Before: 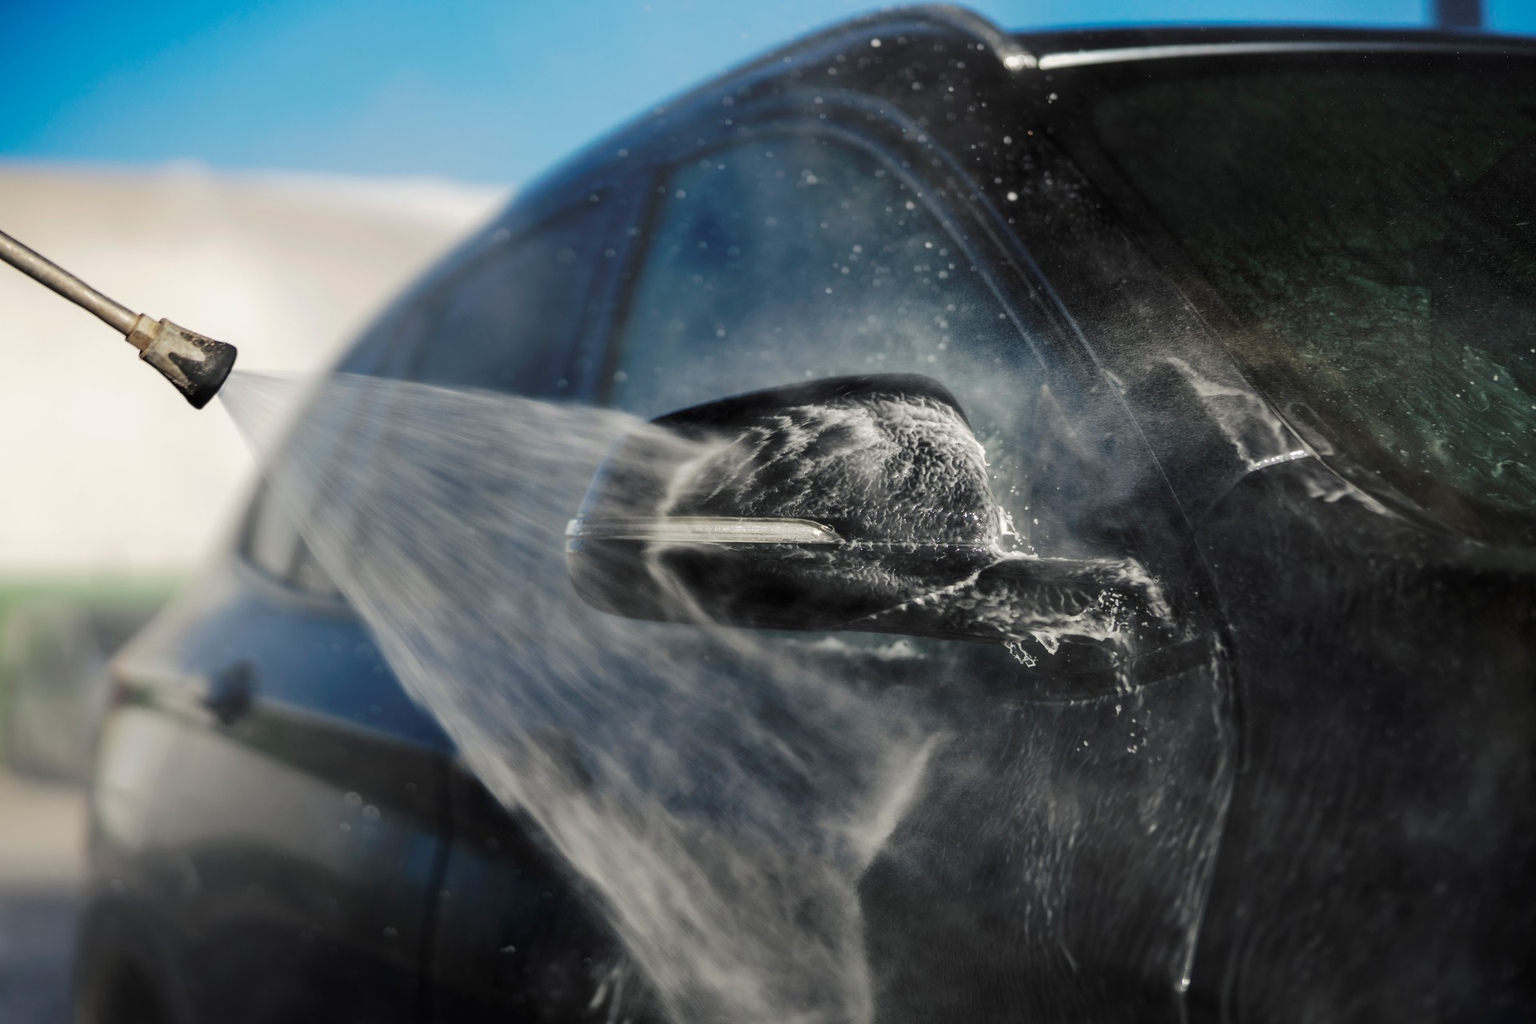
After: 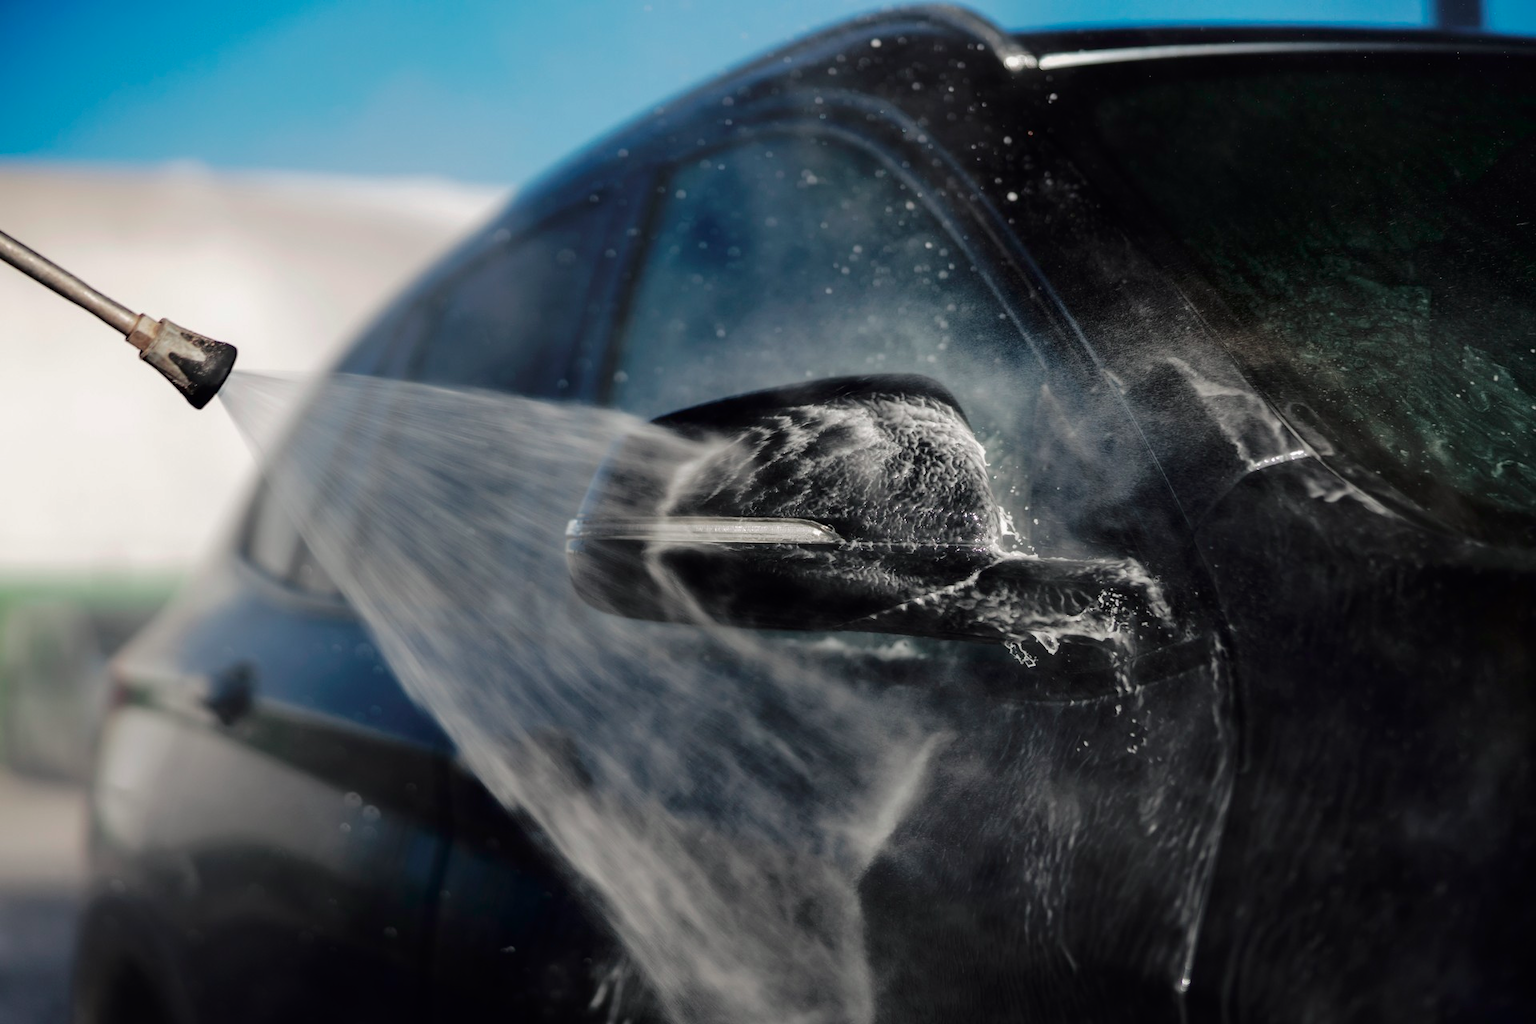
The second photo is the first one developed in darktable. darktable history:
tone curve: curves: ch0 [(0, 0) (0.106, 0.041) (0.256, 0.197) (0.37, 0.336) (0.513, 0.481) (0.667, 0.629) (1, 1)]; ch1 [(0, 0) (0.502, 0.505) (0.553, 0.577) (1, 1)]; ch2 [(0, 0) (0.5, 0.495) (0.56, 0.544) (1, 1)], color space Lab, independent channels, preserve colors none
